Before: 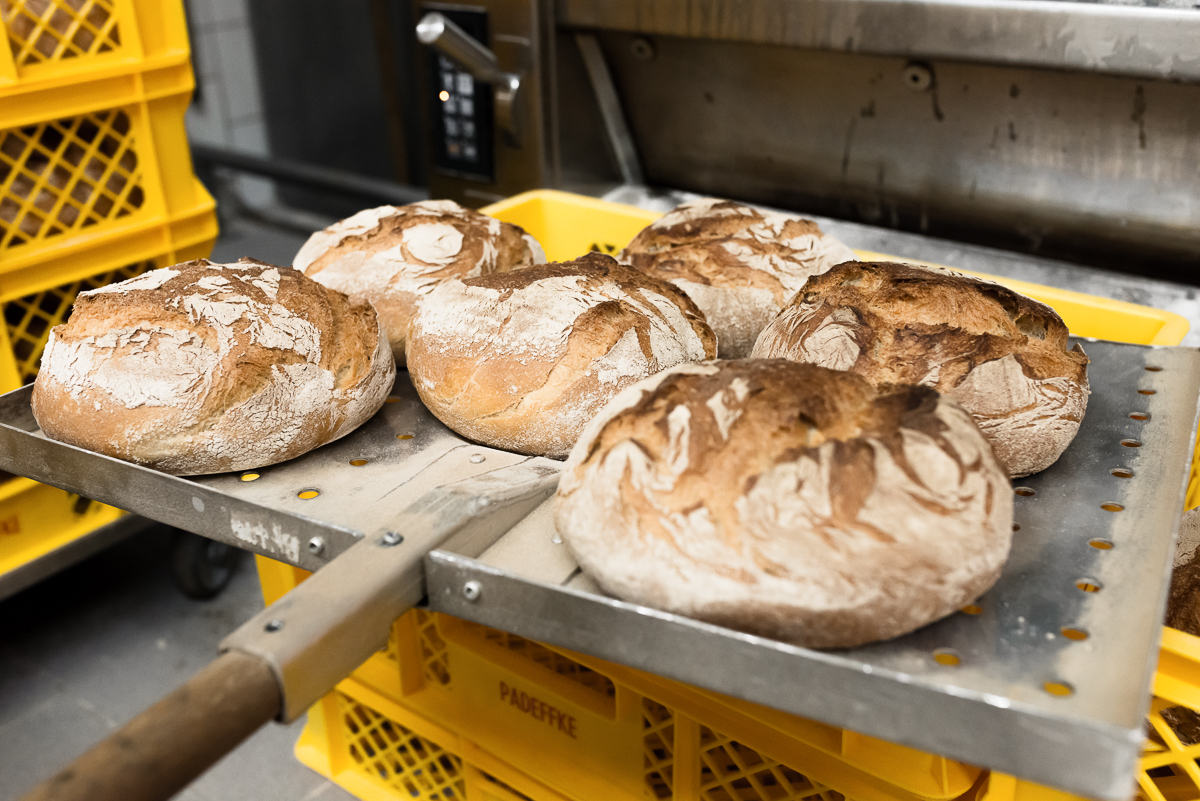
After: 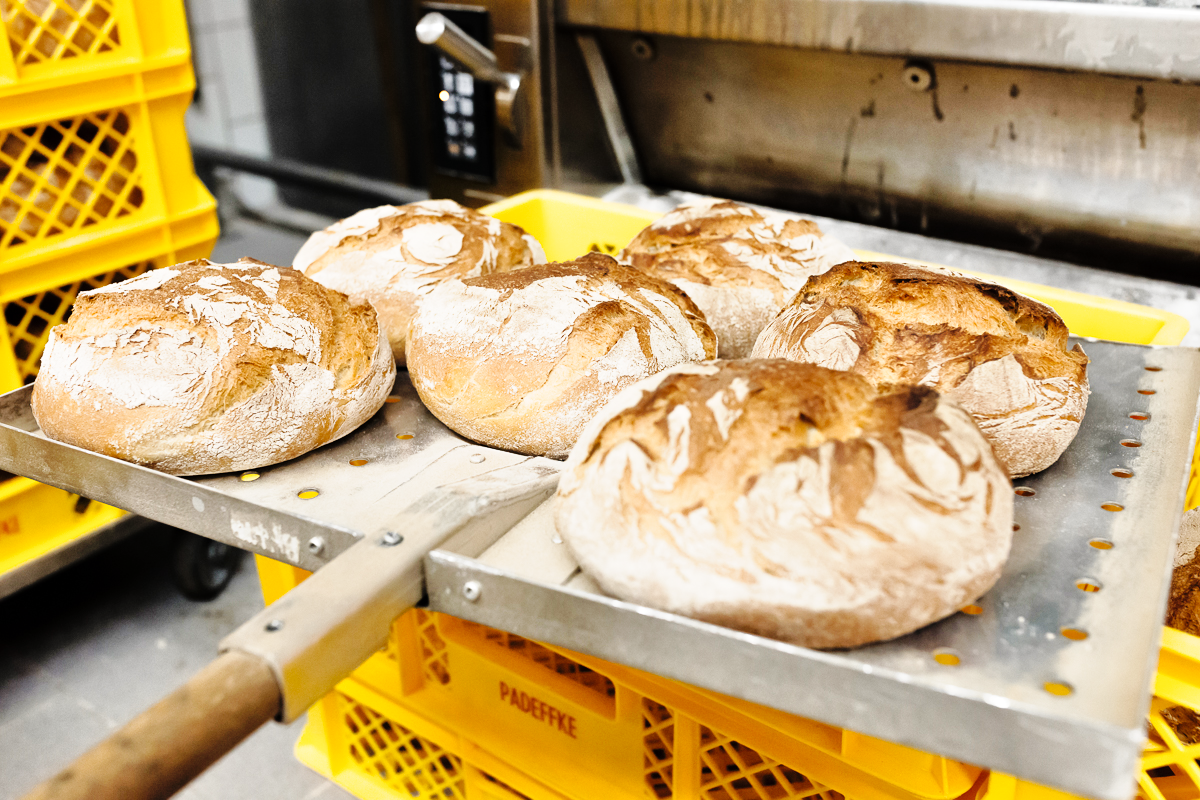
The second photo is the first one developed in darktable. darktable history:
crop: bottom 0.071%
base curve: curves: ch0 [(0, 0) (0.036, 0.025) (0.121, 0.166) (0.206, 0.329) (0.605, 0.79) (1, 1)], preserve colors none
tone equalizer: -7 EV 0.15 EV, -6 EV 0.6 EV, -5 EV 1.15 EV, -4 EV 1.33 EV, -3 EV 1.15 EV, -2 EV 0.6 EV, -1 EV 0.15 EV, mask exposure compensation -0.5 EV
